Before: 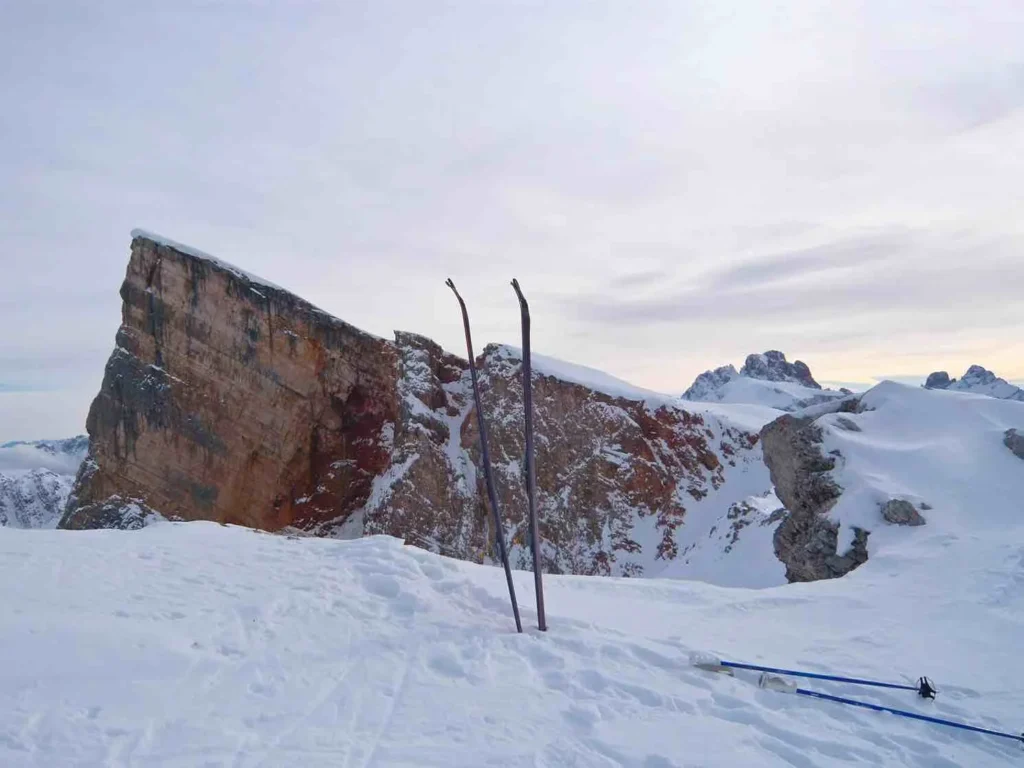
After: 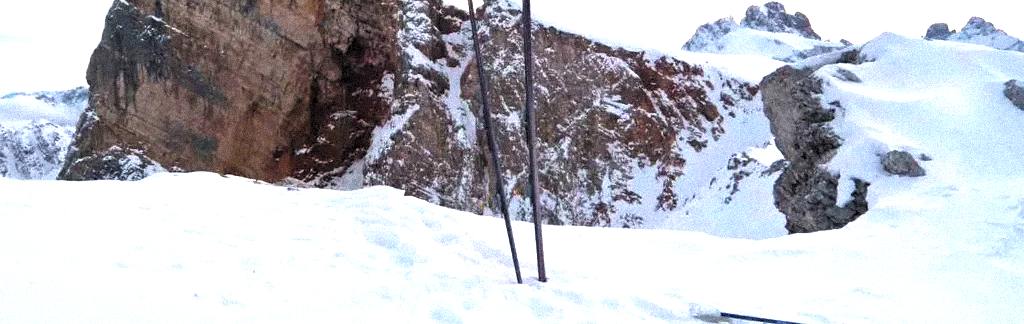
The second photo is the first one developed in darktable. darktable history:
grain: coarseness 9.38 ISO, strength 34.99%, mid-tones bias 0%
exposure: black level correction 0, exposure 1.3 EV, compensate exposure bias true, compensate highlight preservation false
levels: mode automatic, black 0.023%, white 99.97%, levels [0.062, 0.494, 0.925]
crop: top 45.551%, bottom 12.262%
